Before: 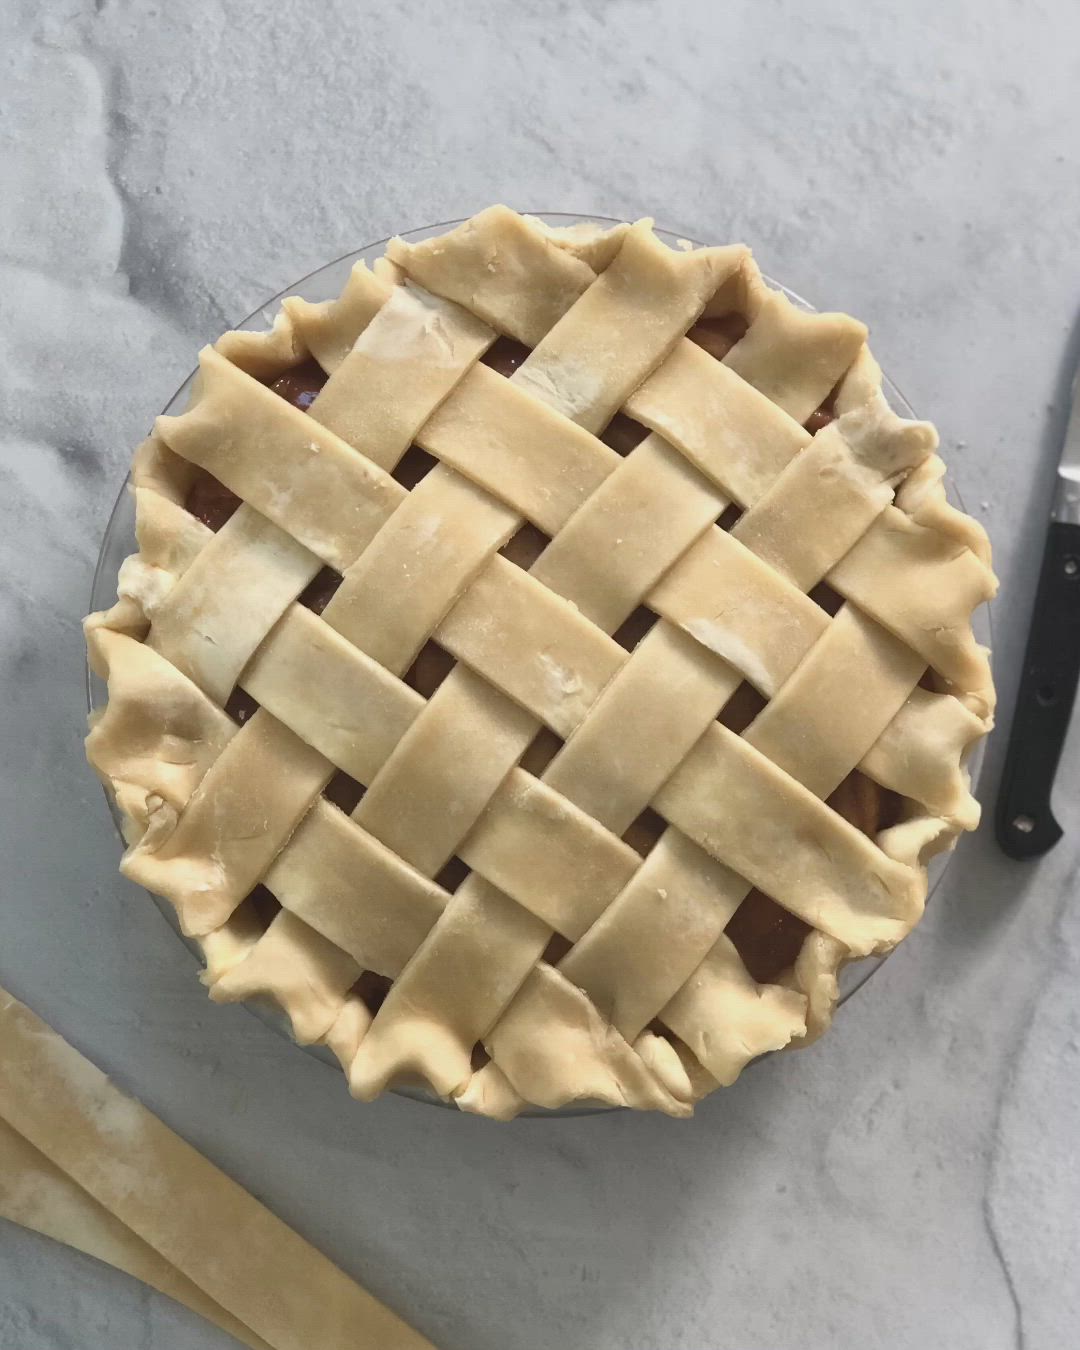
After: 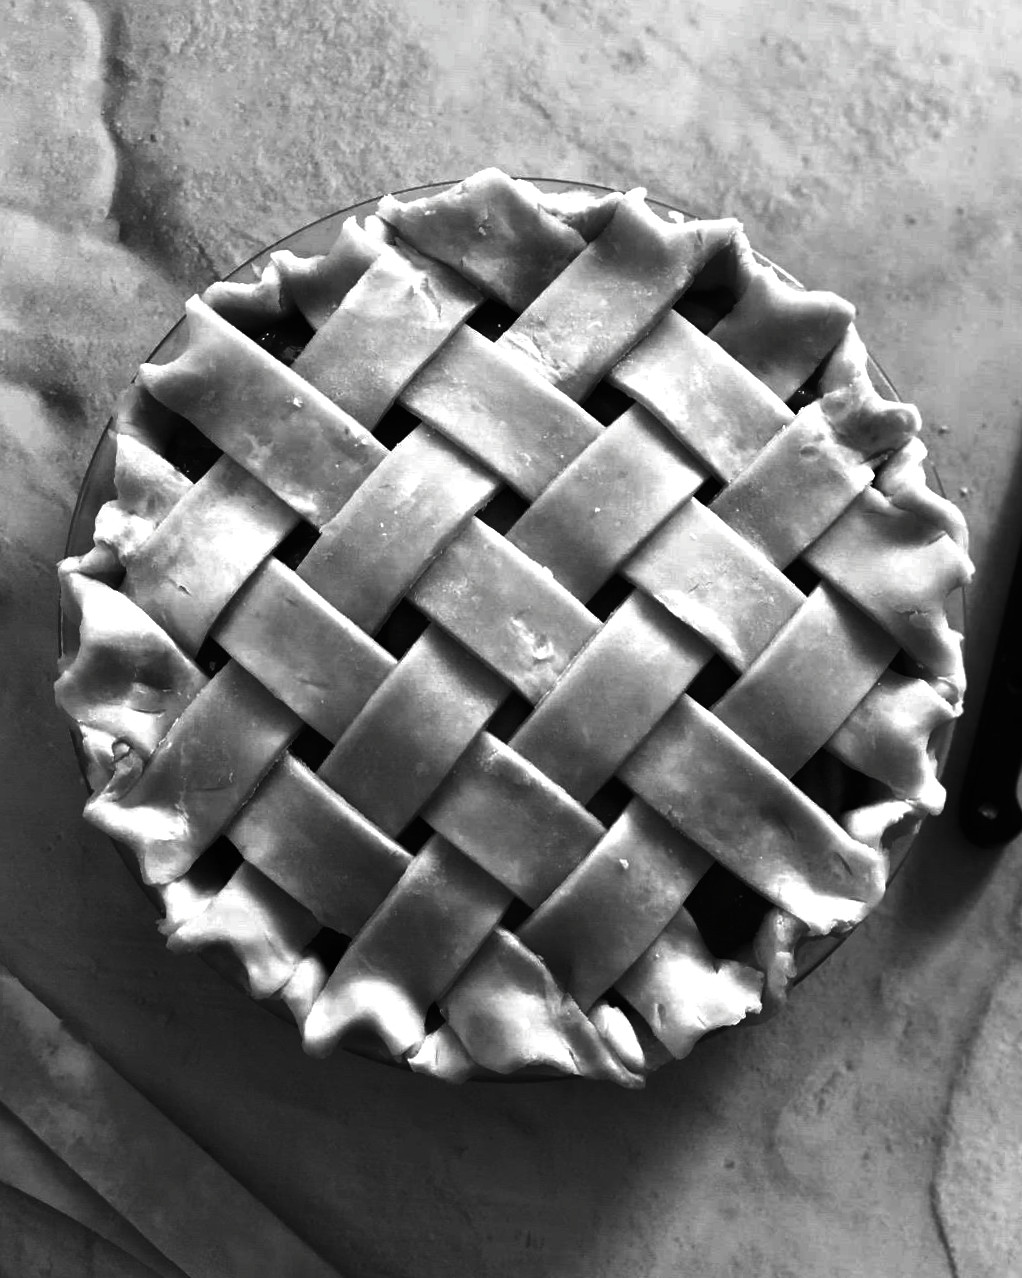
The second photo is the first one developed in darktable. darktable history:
crop and rotate: angle -2.63°
exposure: exposure 0.558 EV, compensate exposure bias true
contrast brightness saturation: contrast 0.016, brightness -0.988, saturation -0.992
